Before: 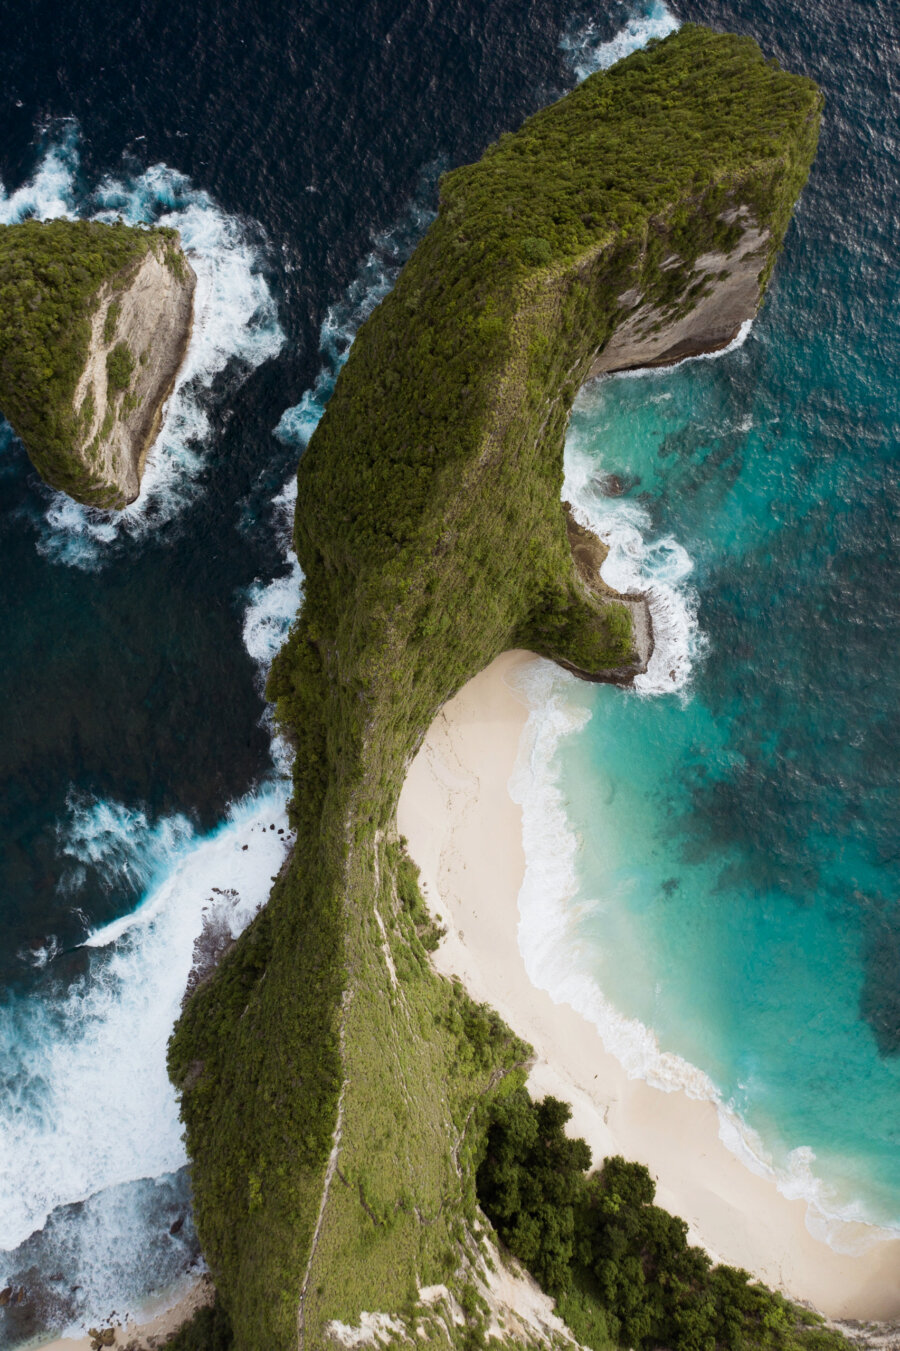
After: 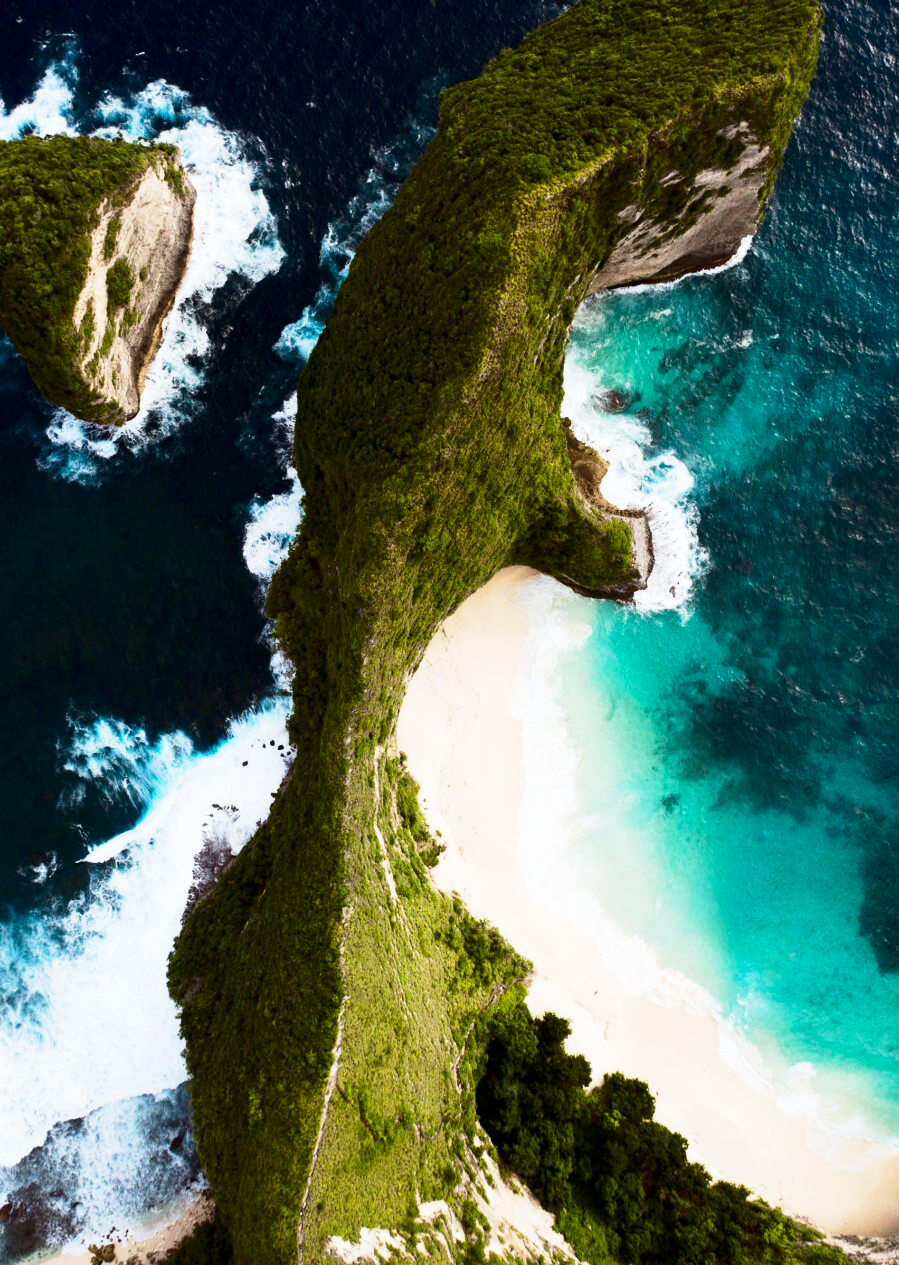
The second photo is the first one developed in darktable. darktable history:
contrast brightness saturation: contrast 0.19, brightness -0.112, saturation 0.207
base curve: curves: ch0 [(0, 0) (0.005, 0.002) (0.193, 0.295) (0.399, 0.664) (0.75, 0.928) (1, 1)], preserve colors none
crop and rotate: top 6.294%
